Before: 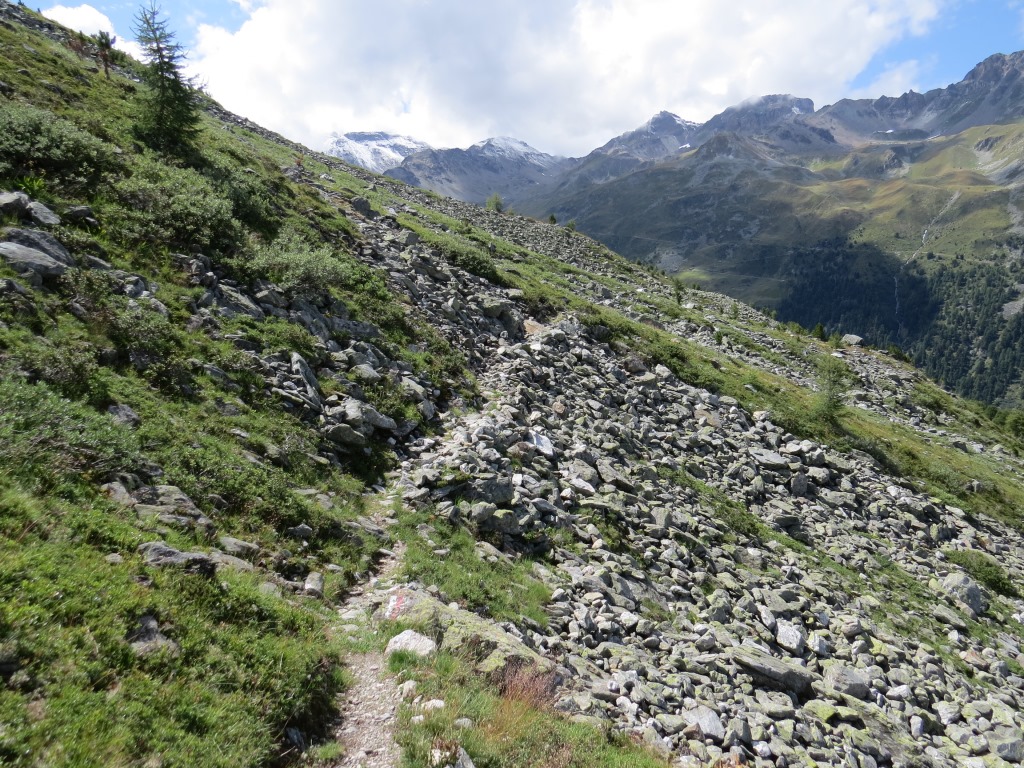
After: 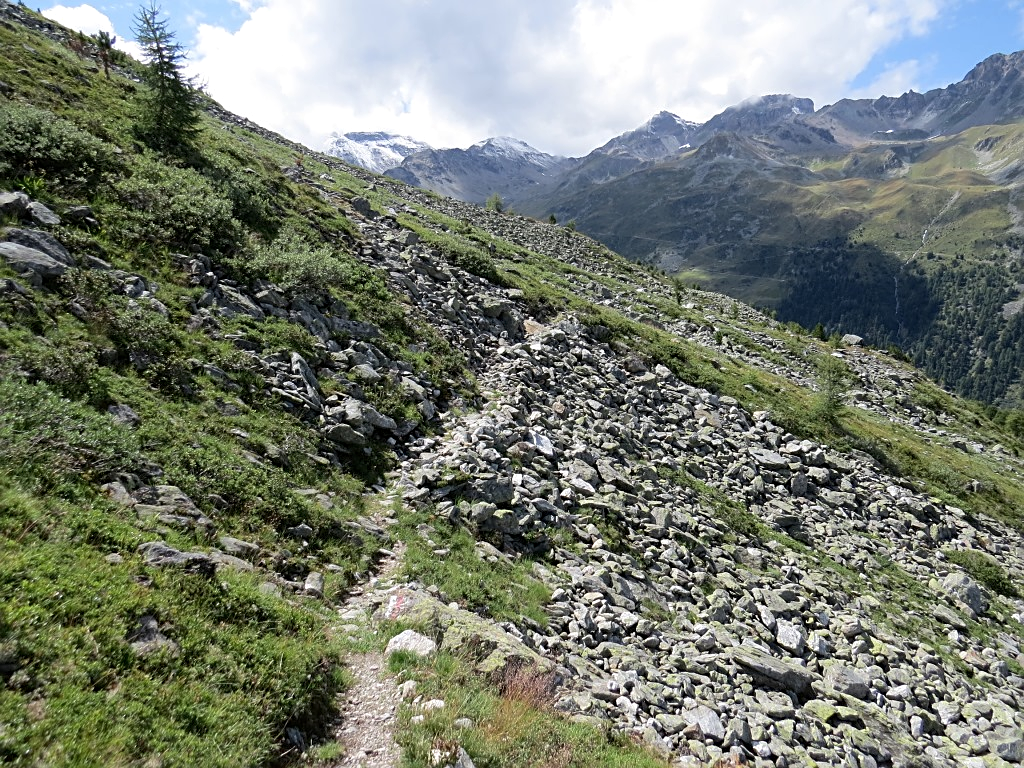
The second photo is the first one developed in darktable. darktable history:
sharpen: on, module defaults
local contrast: highlights 100%, shadows 101%, detail 120%, midtone range 0.2
